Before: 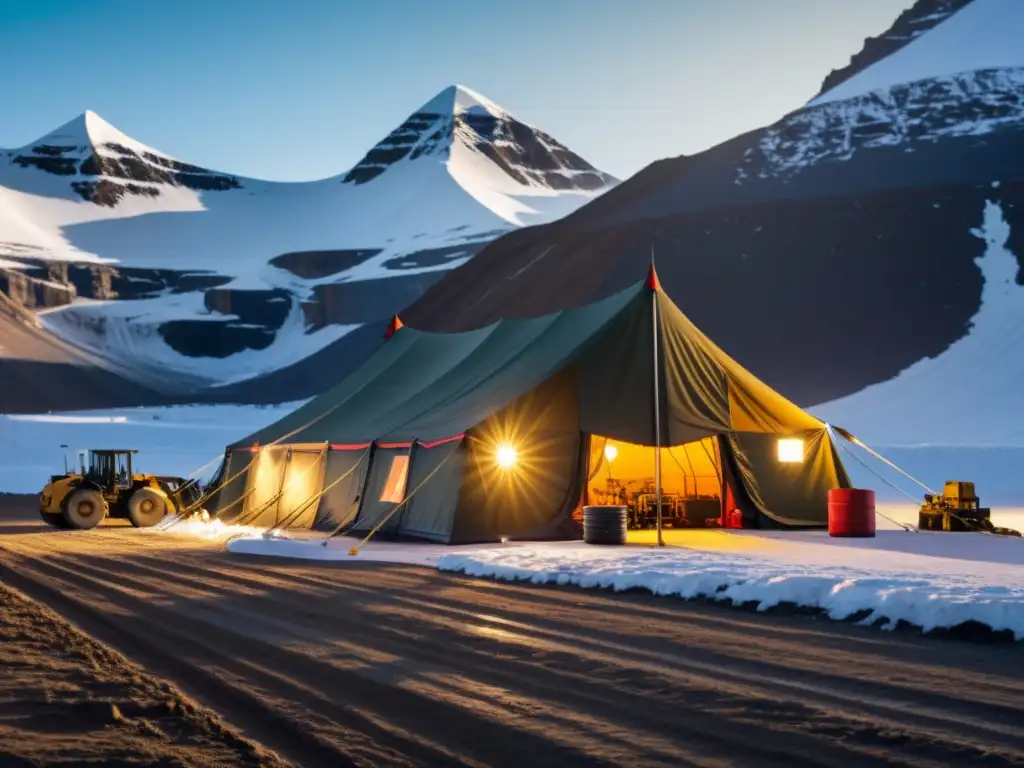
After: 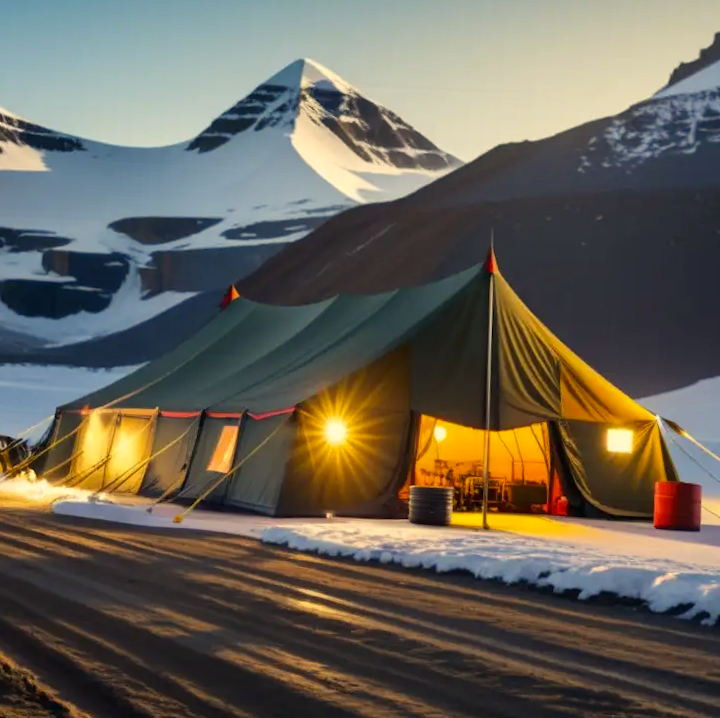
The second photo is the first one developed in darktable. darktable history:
color correction: highlights a* 2.4, highlights b* 23.45
crop and rotate: angle -2.94°, left 14.058%, top 0.043%, right 10.814%, bottom 0.093%
